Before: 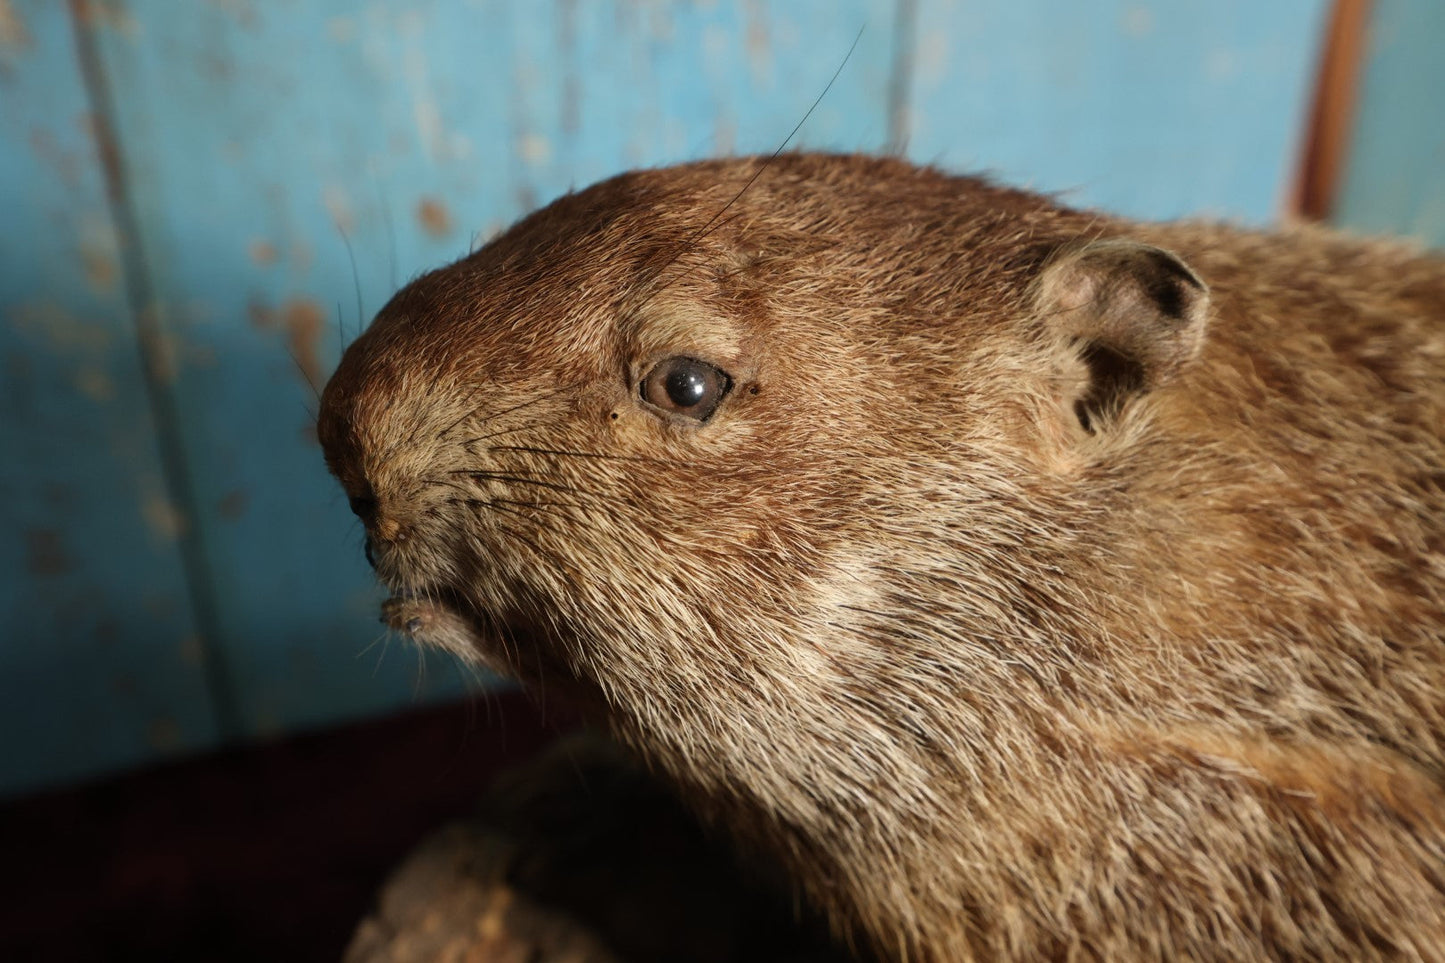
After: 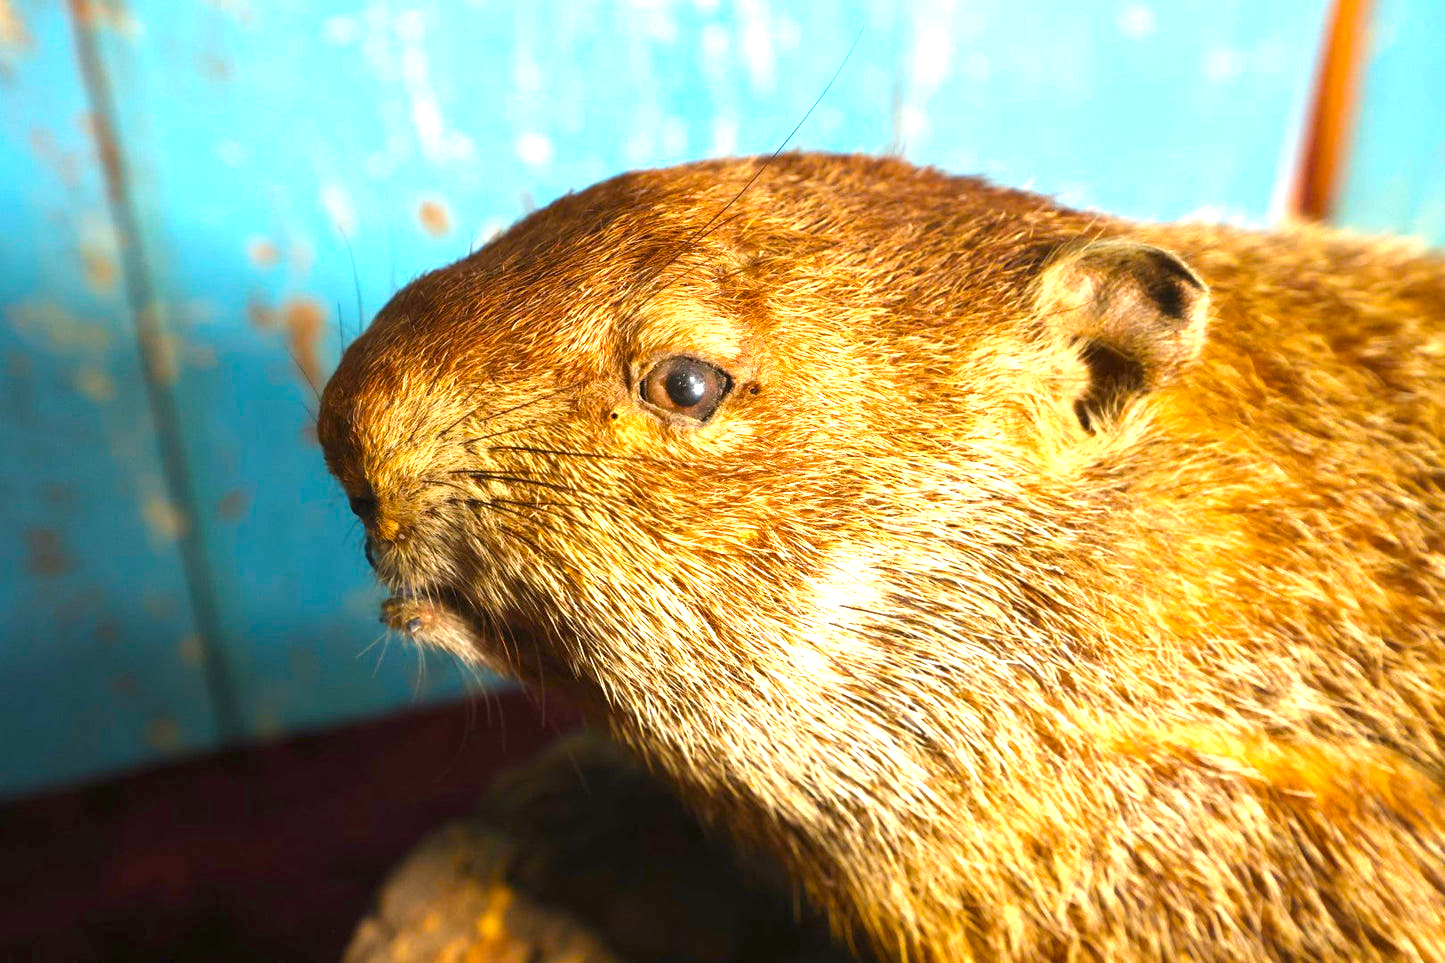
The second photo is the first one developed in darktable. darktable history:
color balance rgb: linear chroma grading › global chroma 15%, perceptual saturation grading › global saturation 30%
exposure: black level correction 0, exposure 1.741 EV, compensate exposure bias true, compensate highlight preservation false
contrast brightness saturation: contrast -0.02, brightness -0.01, saturation 0.03
